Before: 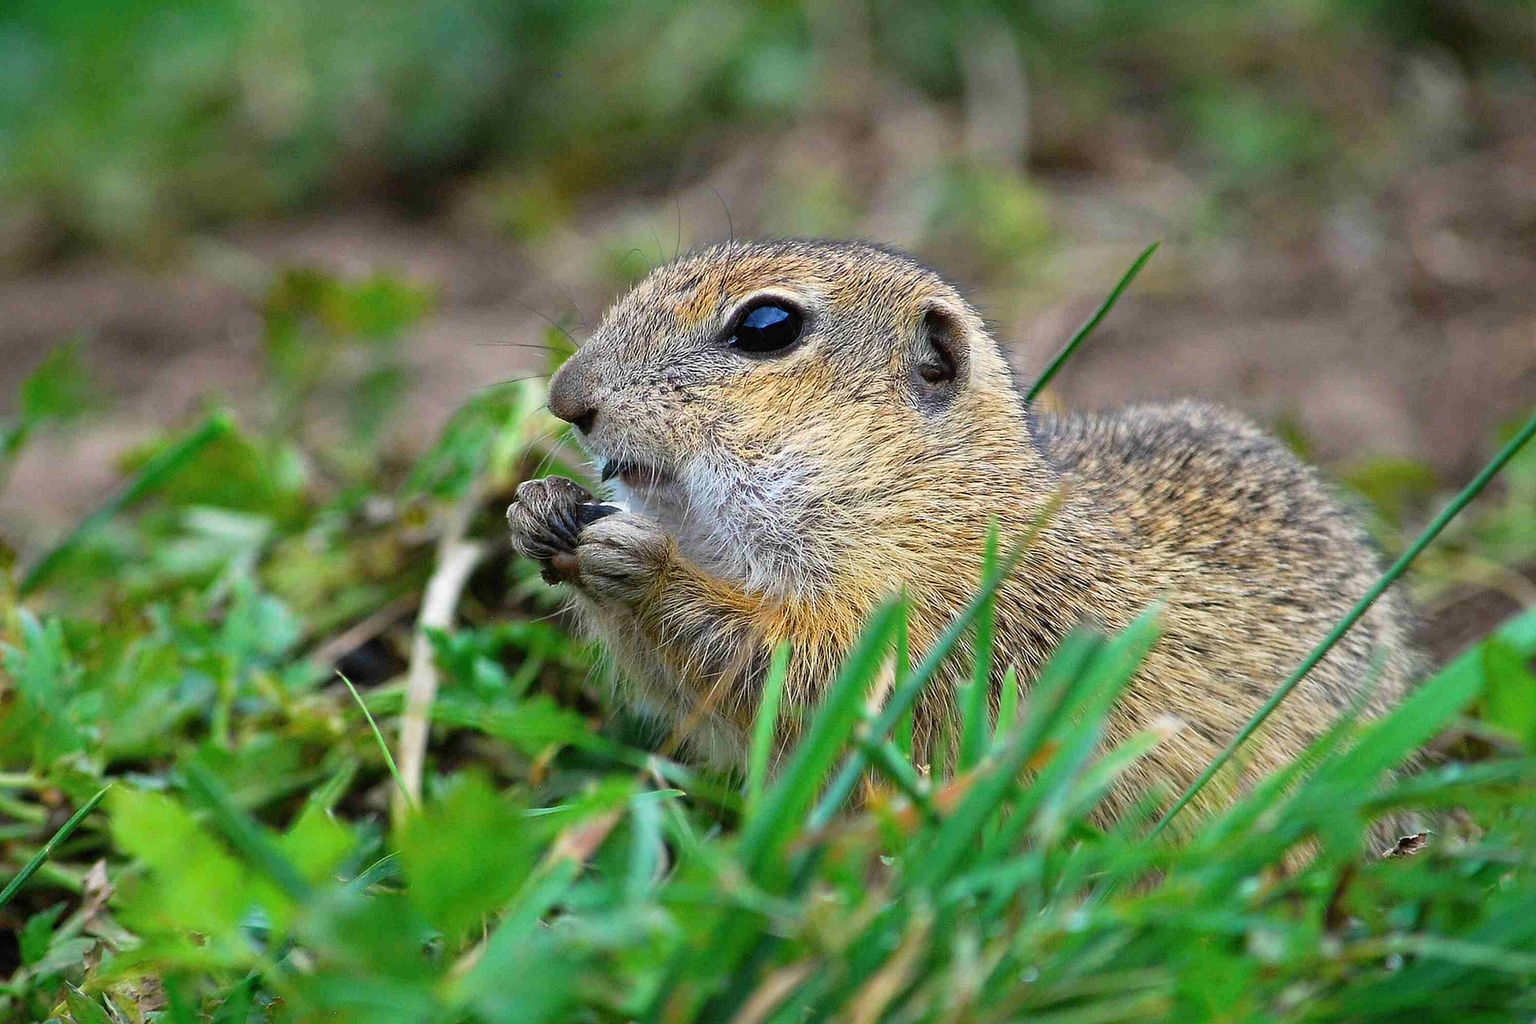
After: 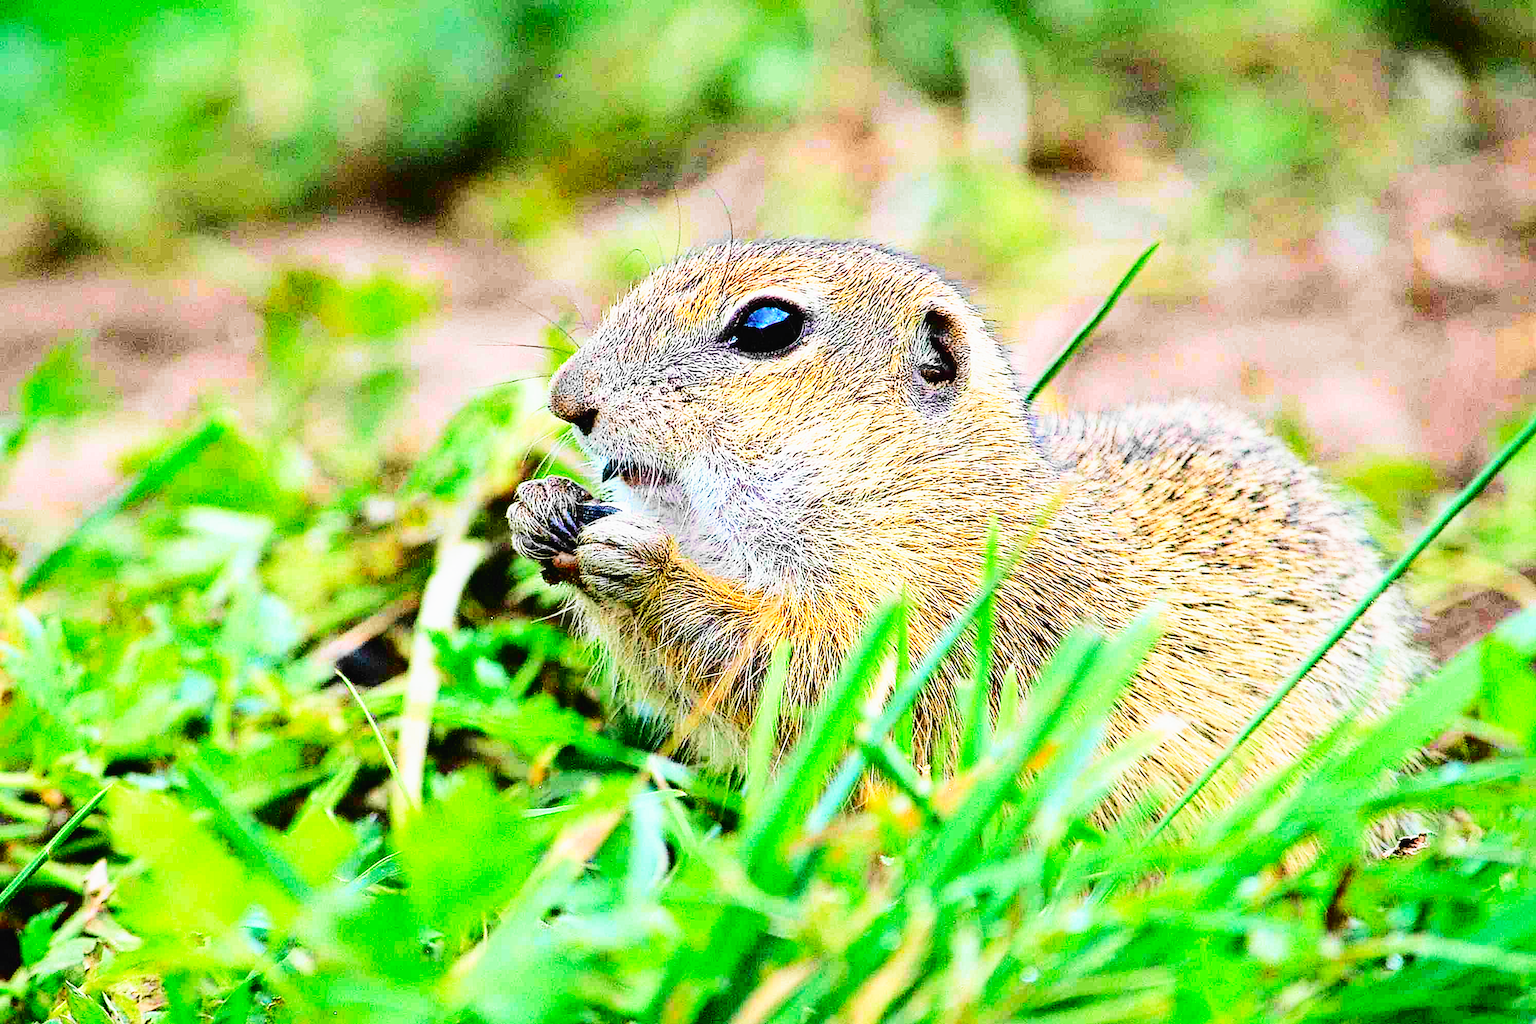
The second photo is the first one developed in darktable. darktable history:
base curve: curves: ch0 [(0, 0) (0.007, 0.004) (0.027, 0.03) (0.046, 0.07) (0.207, 0.54) (0.442, 0.872) (0.673, 0.972) (1, 1)], preserve colors none
tone curve: curves: ch0 [(0, 0.014) (0.12, 0.096) (0.386, 0.49) (0.54, 0.684) (0.751, 0.855) (0.89, 0.943) (0.998, 0.989)]; ch1 [(0, 0) (0.133, 0.099) (0.437, 0.41) (0.5, 0.5) (0.517, 0.536) (0.548, 0.575) (0.582, 0.631) (0.627, 0.688) (0.836, 0.868) (1, 1)]; ch2 [(0, 0) (0.374, 0.341) (0.456, 0.443) (0.478, 0.49) (0.501, 0.5) (0.528, 0.538) (0.55, 0.6) (0.572, 0.63) (0.702, 0.765) (1, 1)], color space Lab, independent channels, preserve colors none
contrast equalizer: y [[0.5, 0.5, 0.5, 0.539, 0.64, 0.611], [0.5 ×6], [0.5 ×6], [0 ×6], [0 ×6]]
